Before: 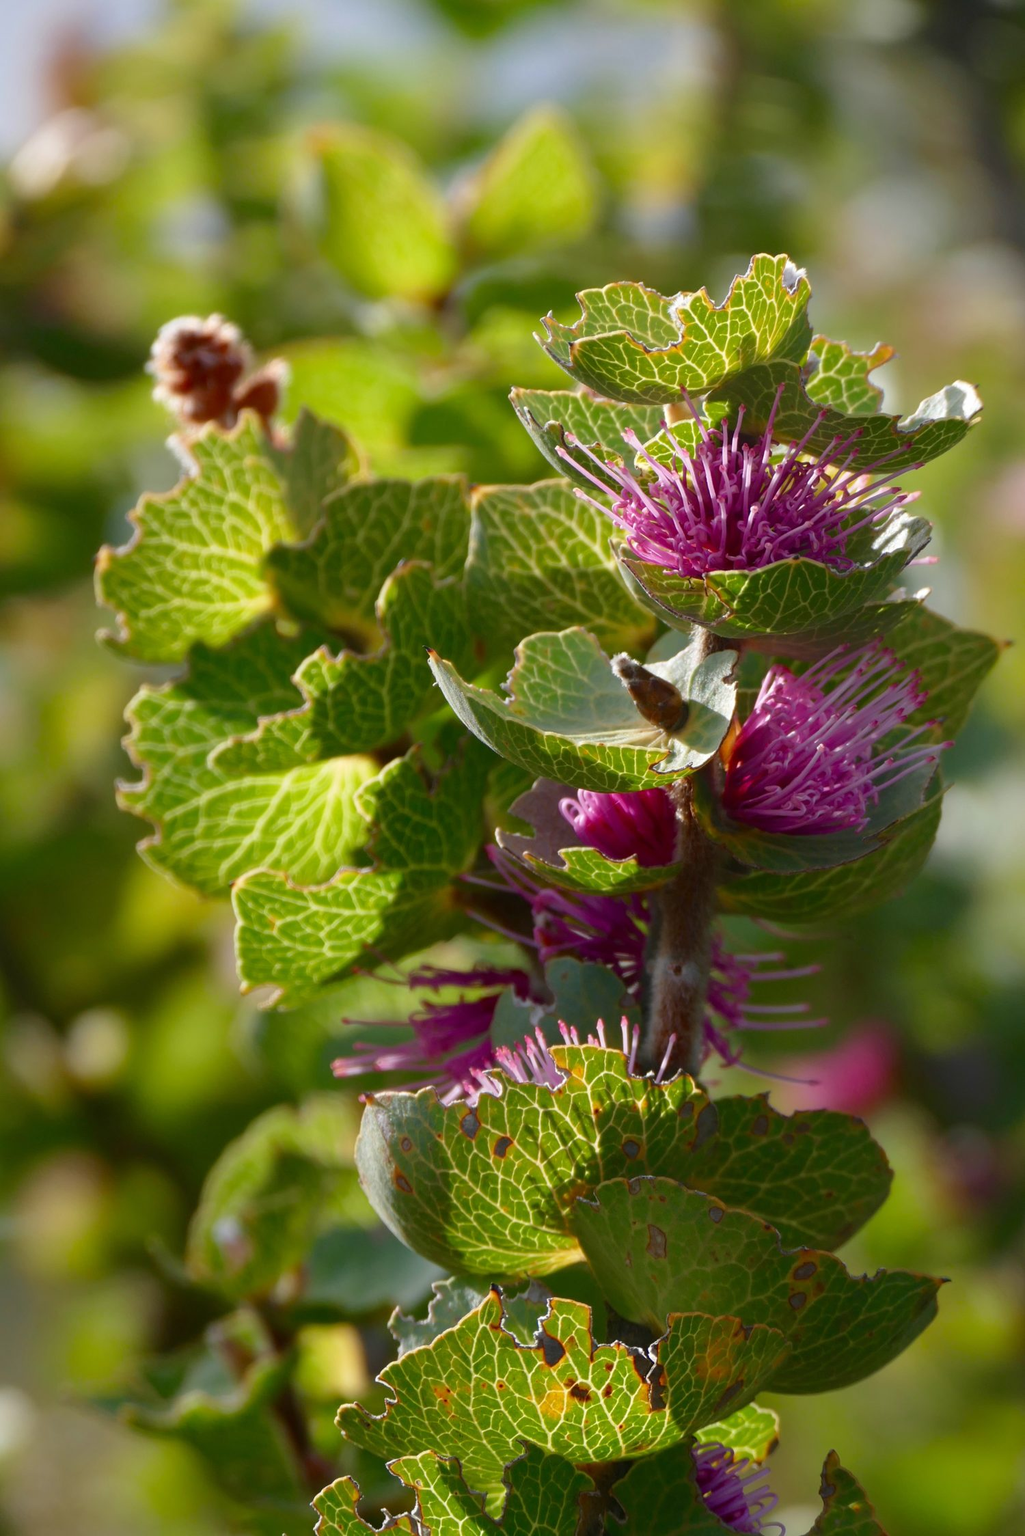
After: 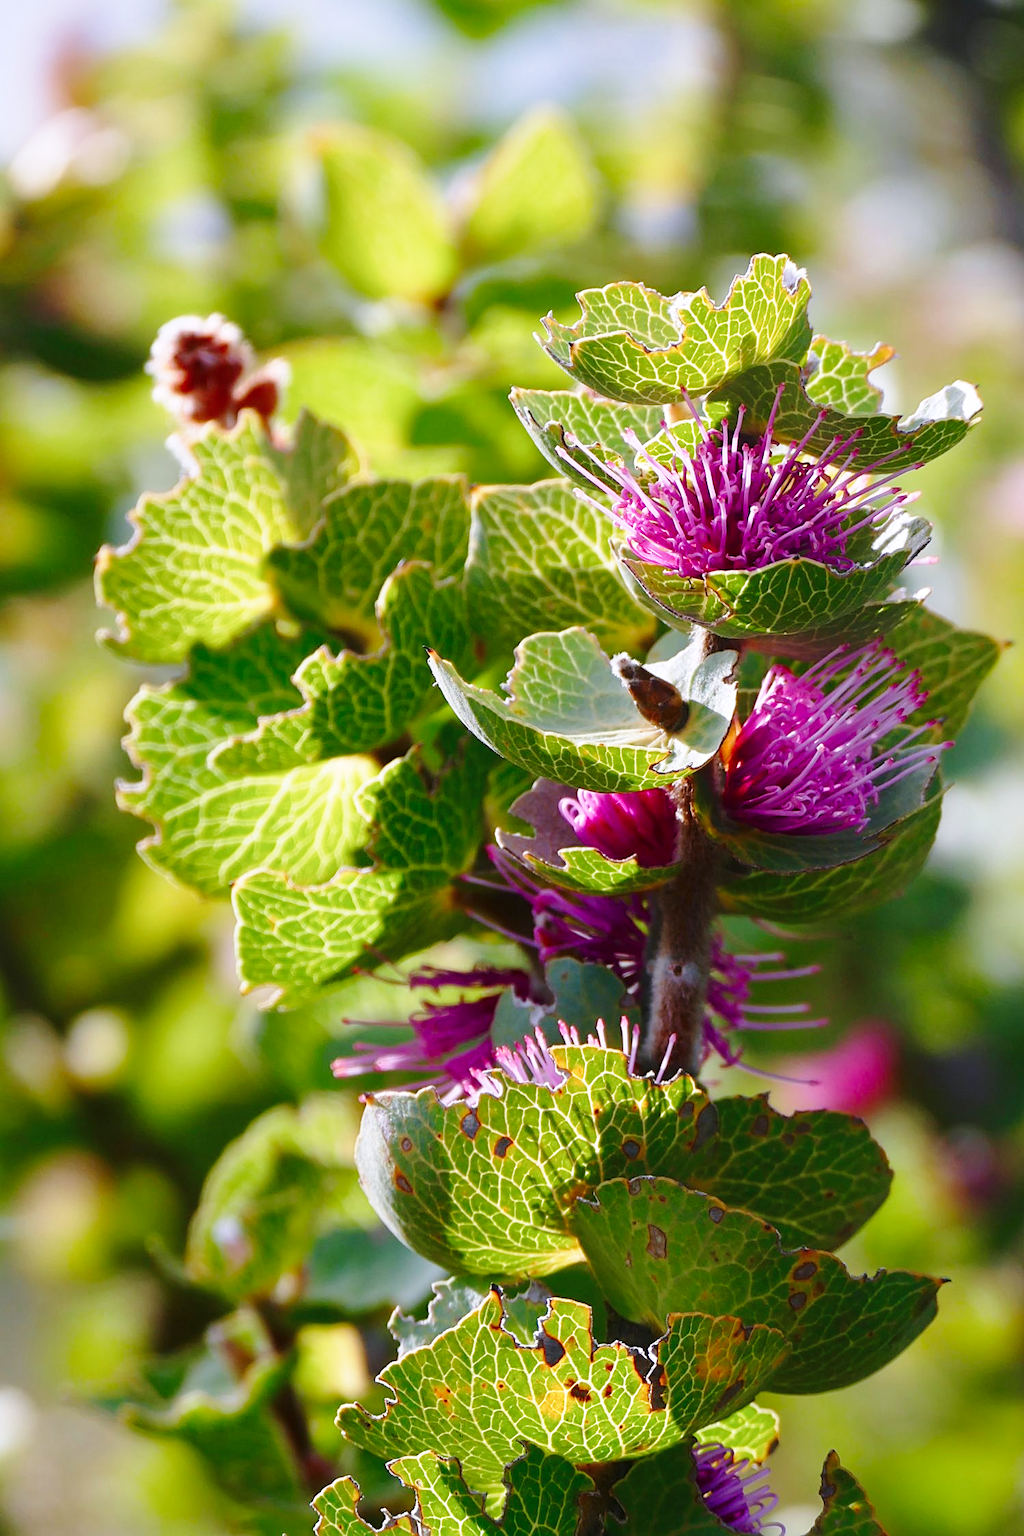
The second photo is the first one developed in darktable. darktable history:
sharpen: on, module defaults
base curve: curves: ch0 [(0, 0) (0.028, 0.03) (0.121, 0.232) (0.46, 0.748) (0.859, 0.968) (1, 1)], preserve colors none
color calibration: illuminant as shot in camera, x 0.363, y 0.385, temperature 4528.04 K
